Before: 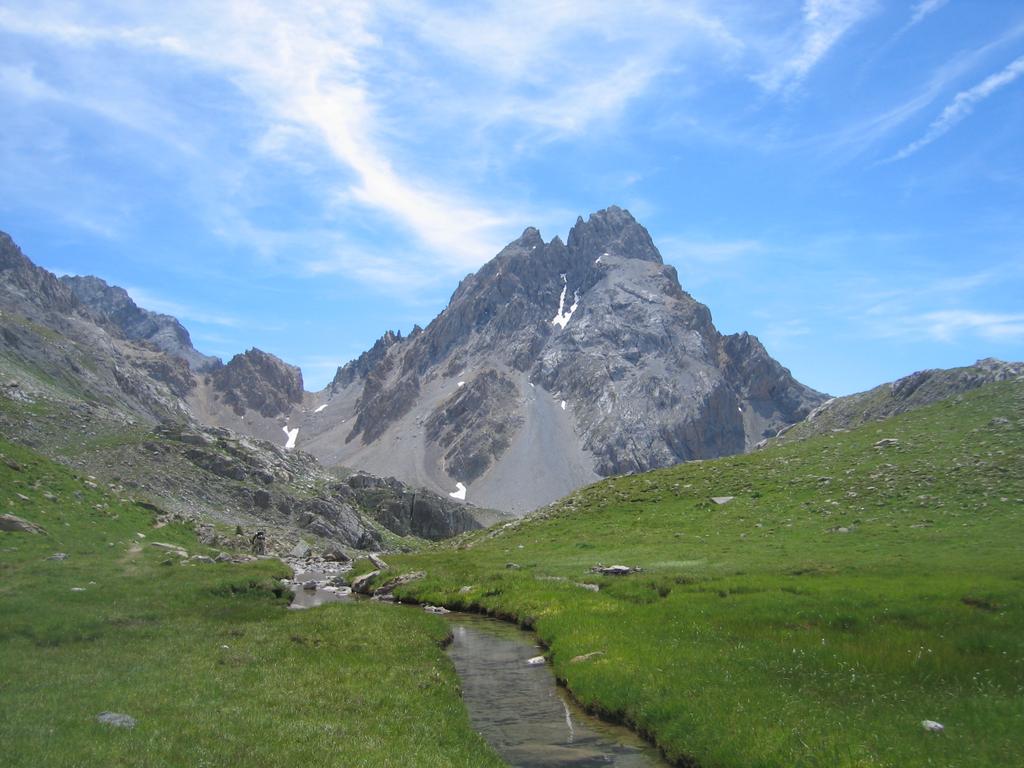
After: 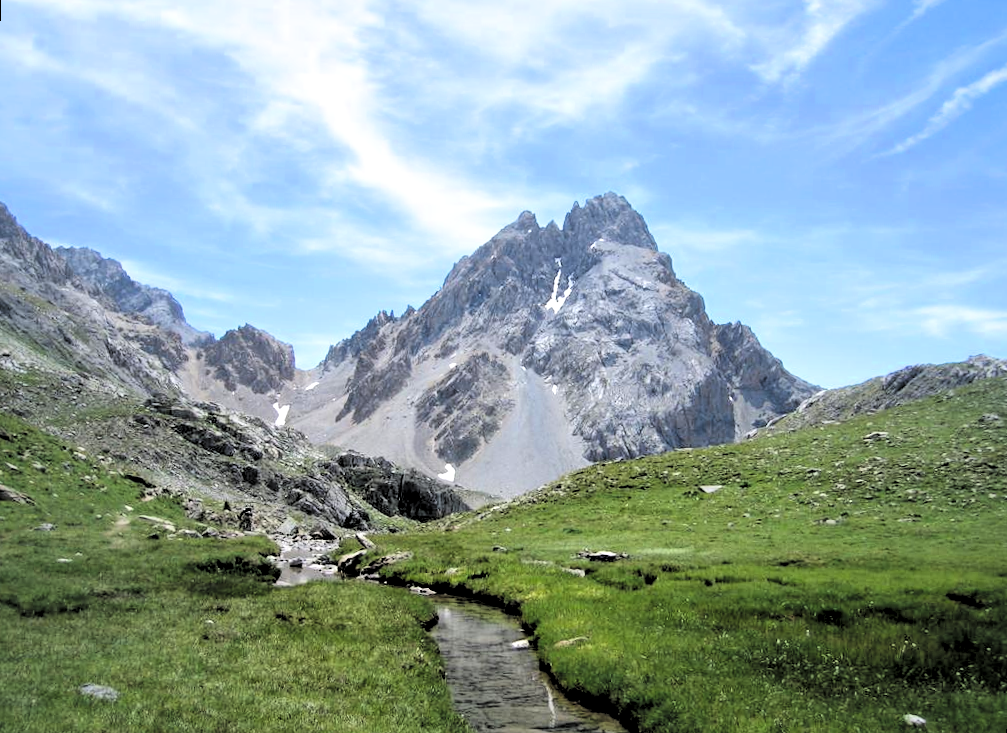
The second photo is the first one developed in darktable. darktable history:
filmic rgb: middle gray luminance 13.55%, black relative exposure -1.97 EV, white relative exposure 3.1 EV, threshold 6 EV, target black luminance 0%, hardness 1.79, latitude 59.23%, contrast 1.728, highlights saturation mix 5%, shadows ↔ highlights balance -37.52%, add noise in highlights 0, color science v3 (2019), use custom middle-gray values true, iterations of high-quality reconstruction 0, contrast in highlights soft, enable highlight reconstruction true
rotate and perspective: rotation 1.57°, crop left 0.018, crop right 0.982, crop top 0.039, crop bottom 0.961
local contrast: mode bilateral grid, contrast 30, coarseness 25, midtone range 0.2
